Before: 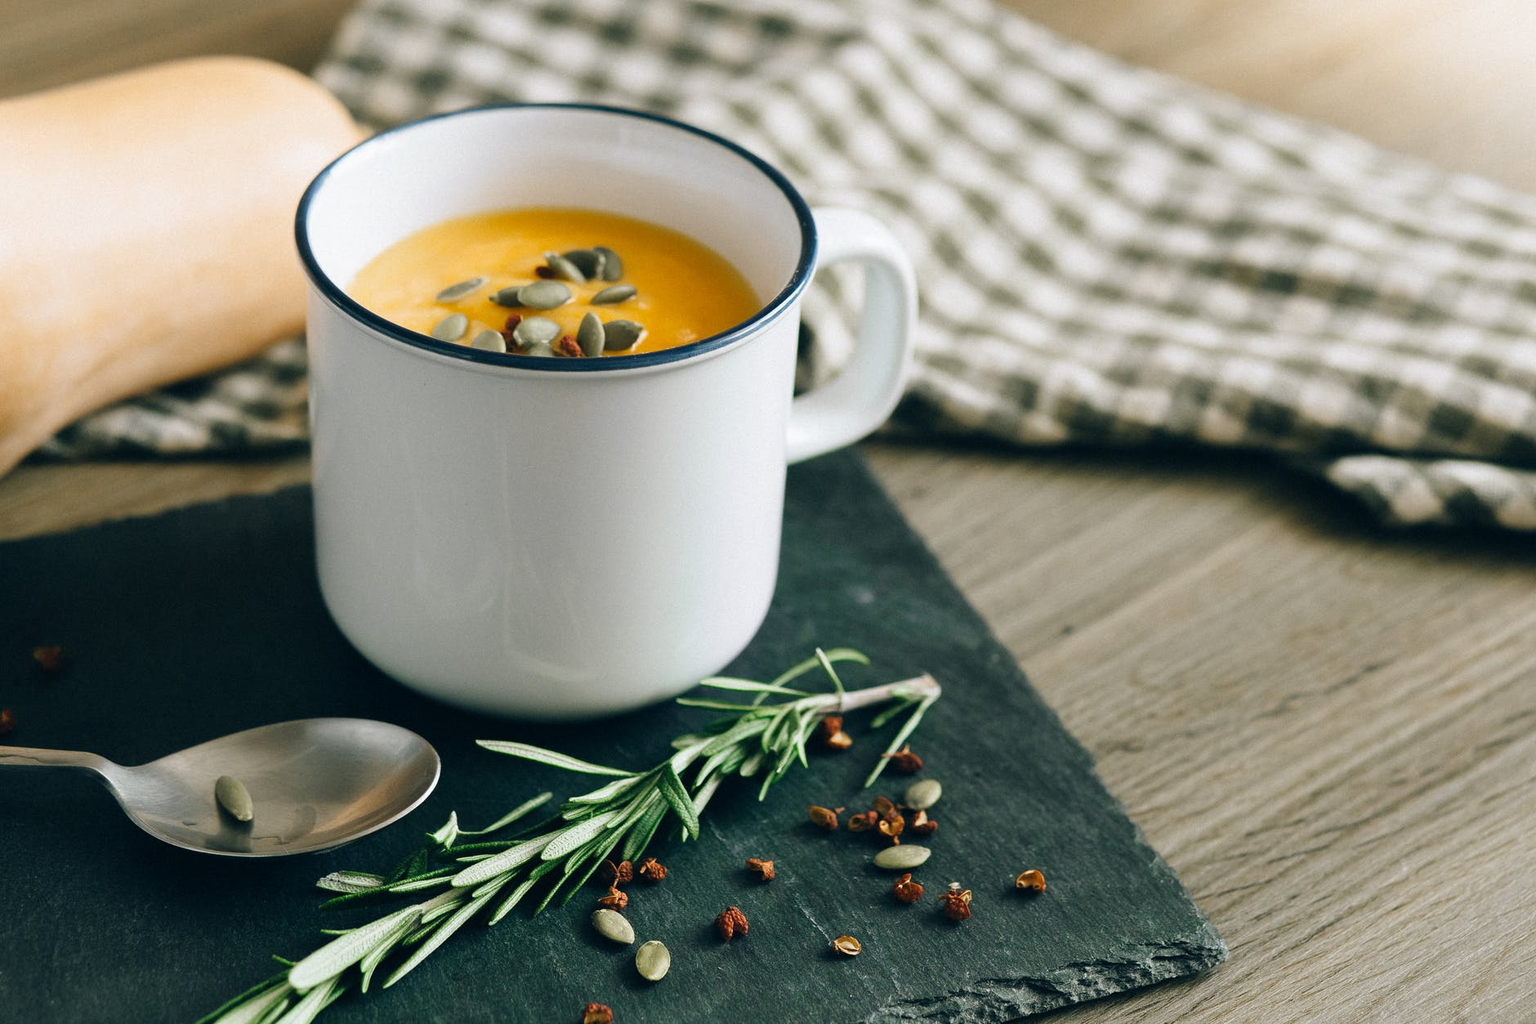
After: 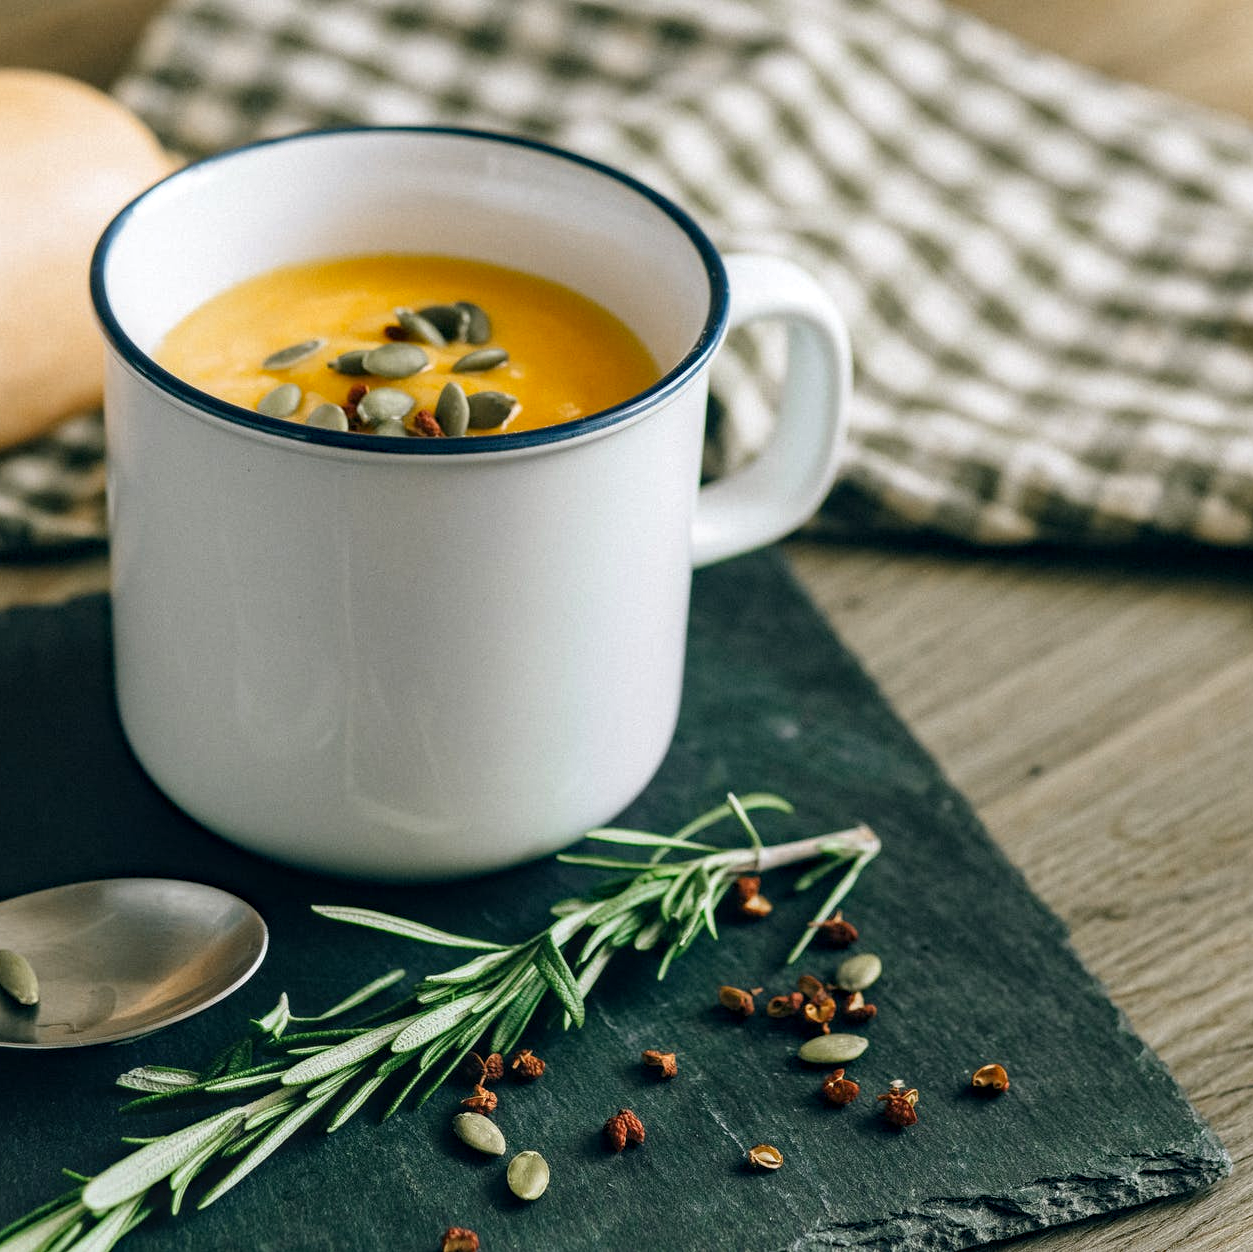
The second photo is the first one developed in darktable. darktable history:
haze removal: adaptive false
crop and rotate: left 14.436%, right 18.898%
local contrast: on, module defaults
